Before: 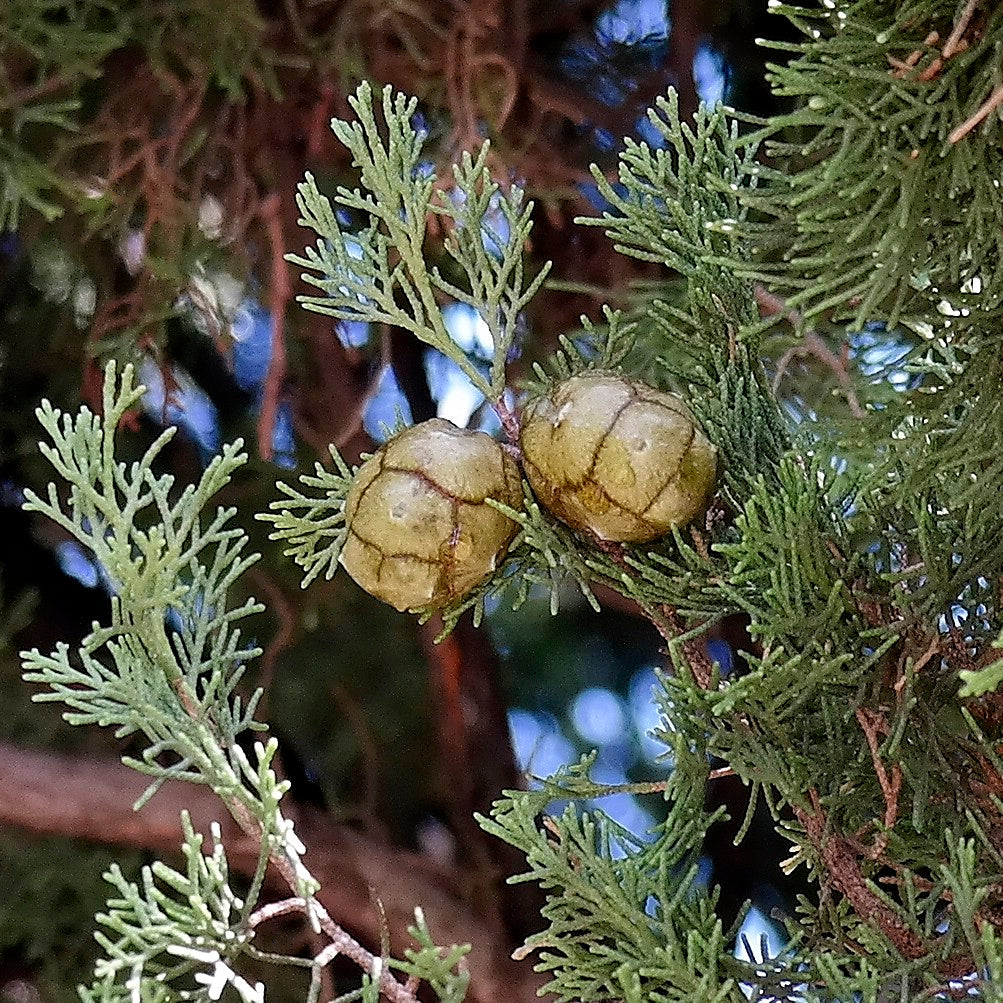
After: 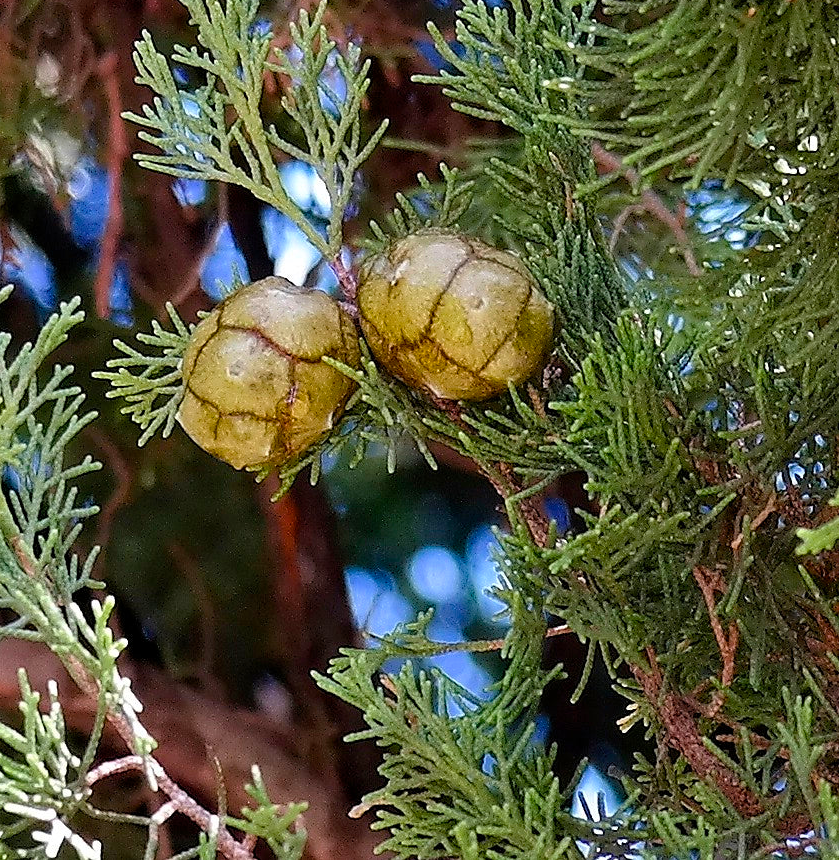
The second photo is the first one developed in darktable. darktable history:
crop: left 16.315%, top 14.246%
color balance rgb: perceptual saturation grading › global saturation 25%, global vibrance 20%
